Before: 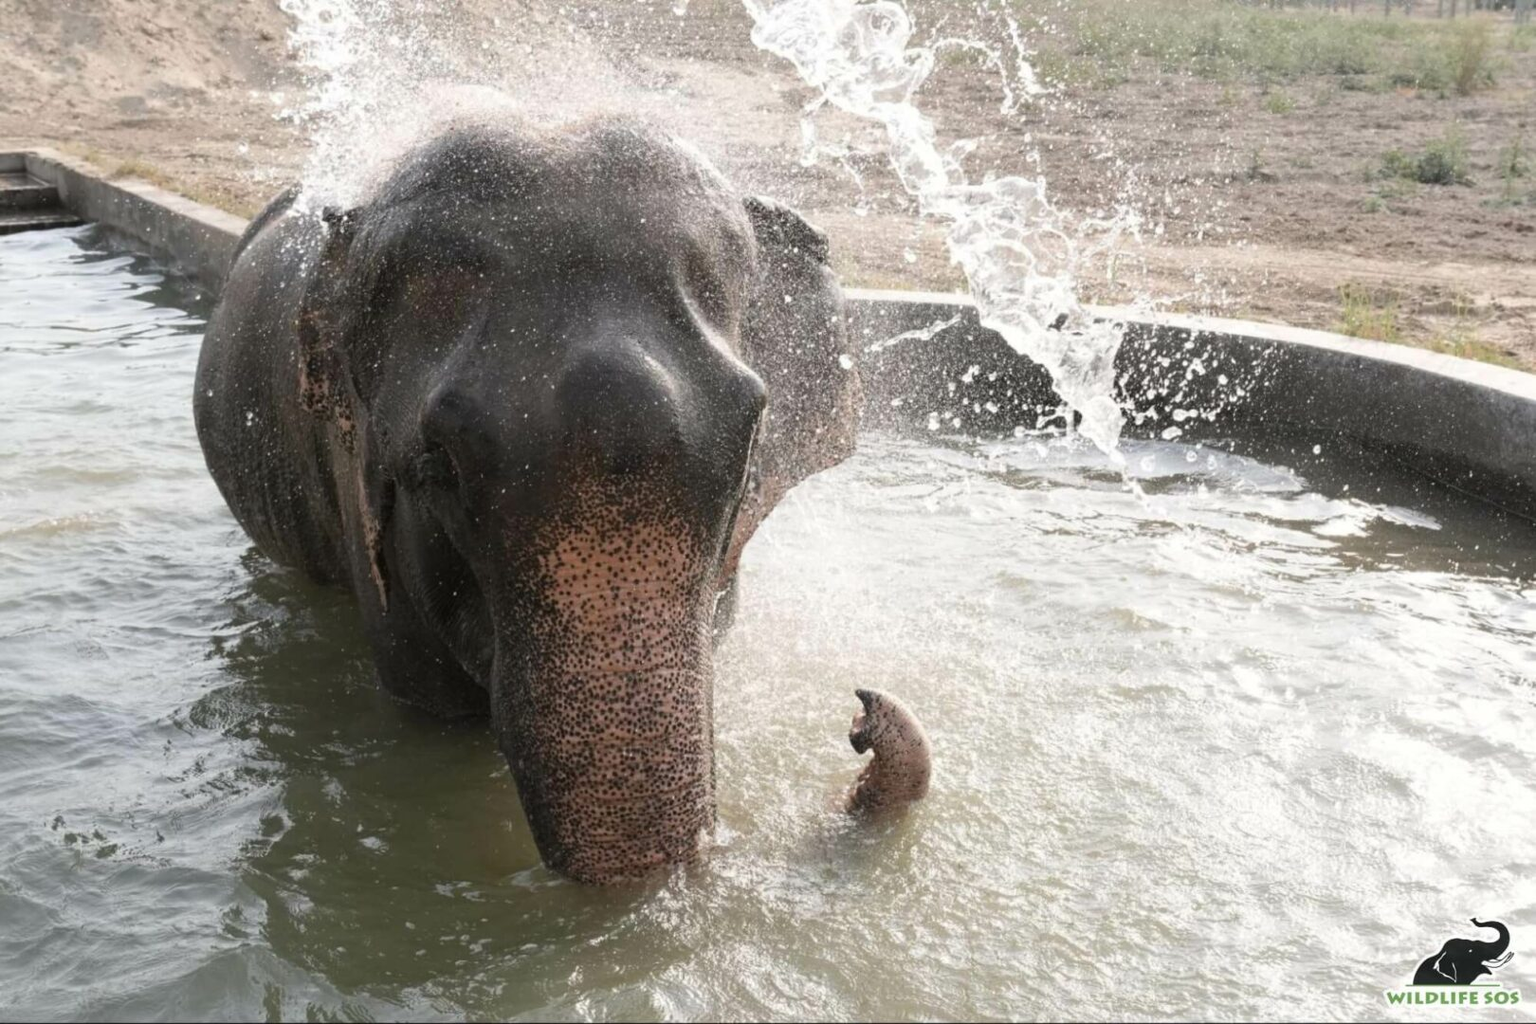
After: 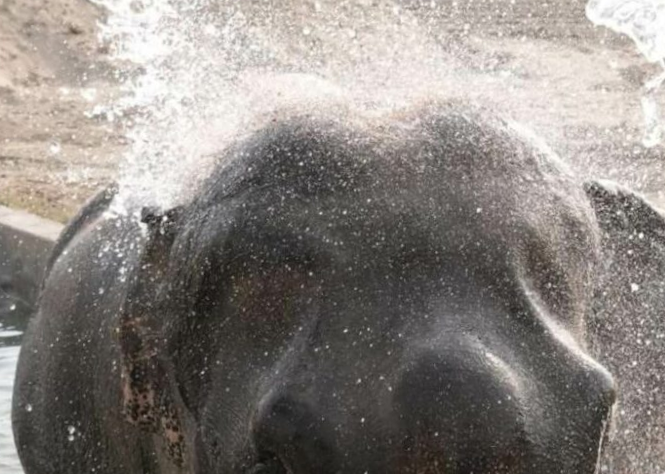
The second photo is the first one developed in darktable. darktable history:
rotate and perspective: rotation -2°, crop left 0.022, crop right 0.978, crop top 0.049, crop bottom 0.951
exposure: compensate highlight preservation false
crop and rotate: left 10.817%, top 0.062%, right 47.194%, bottom 53.626%
